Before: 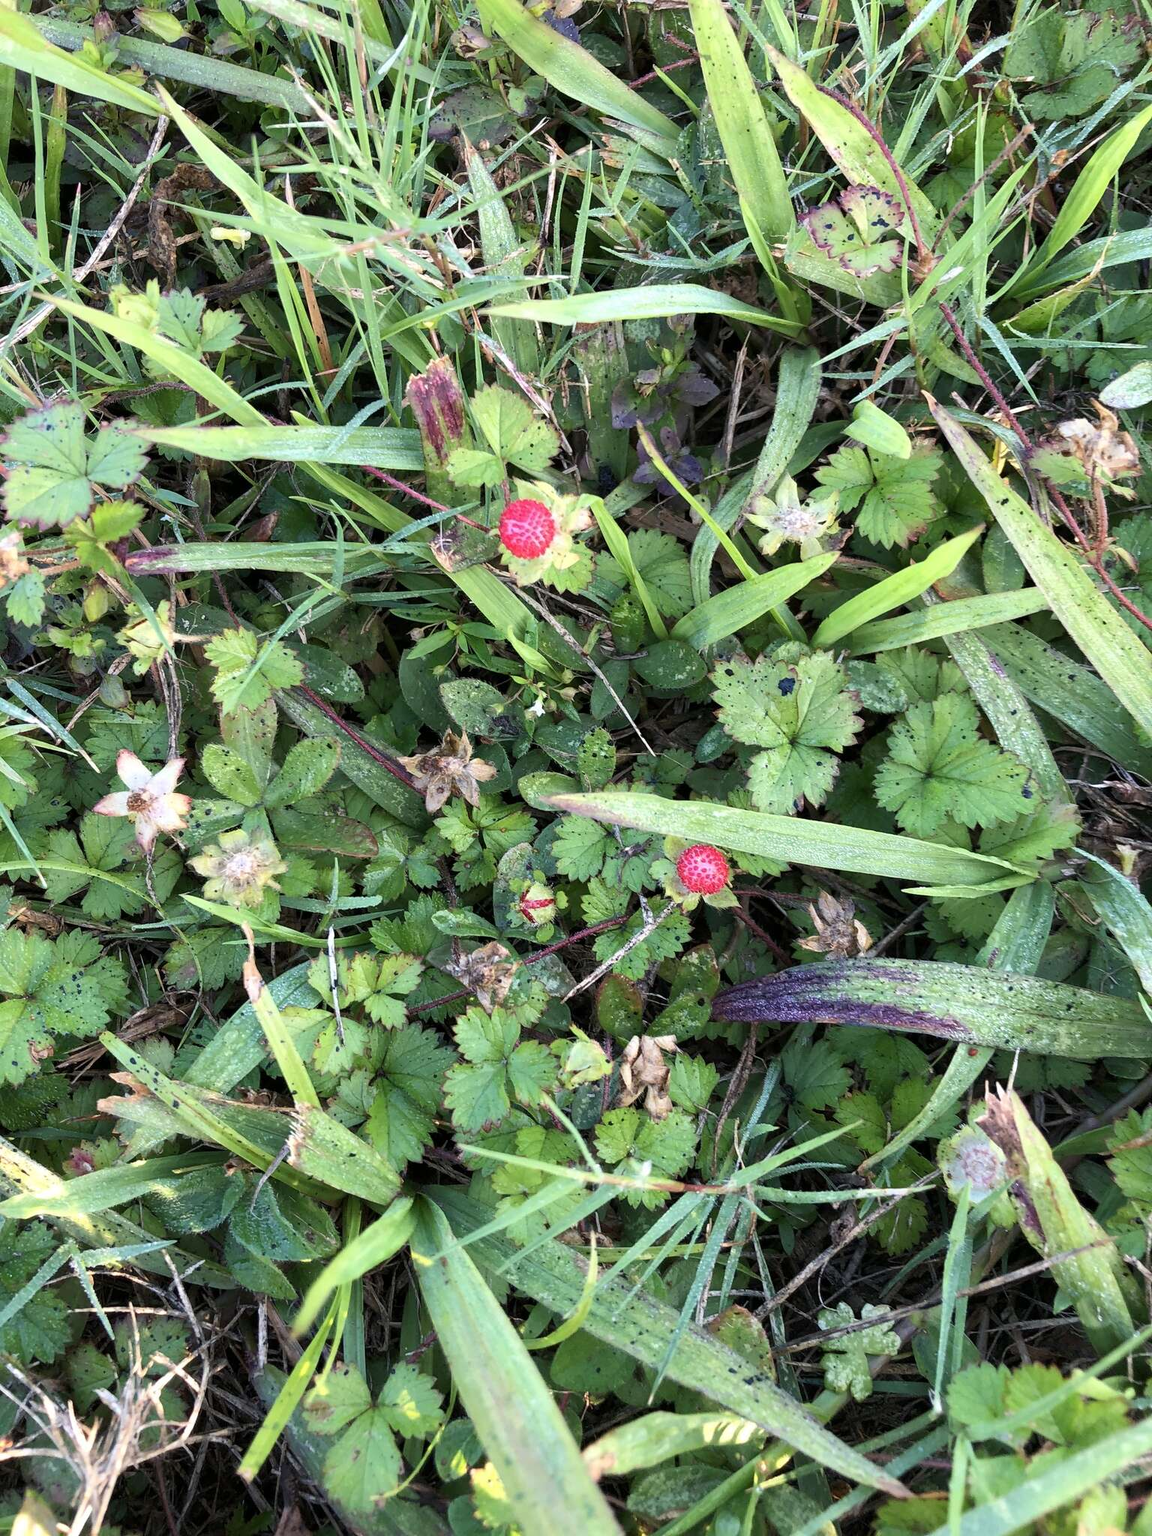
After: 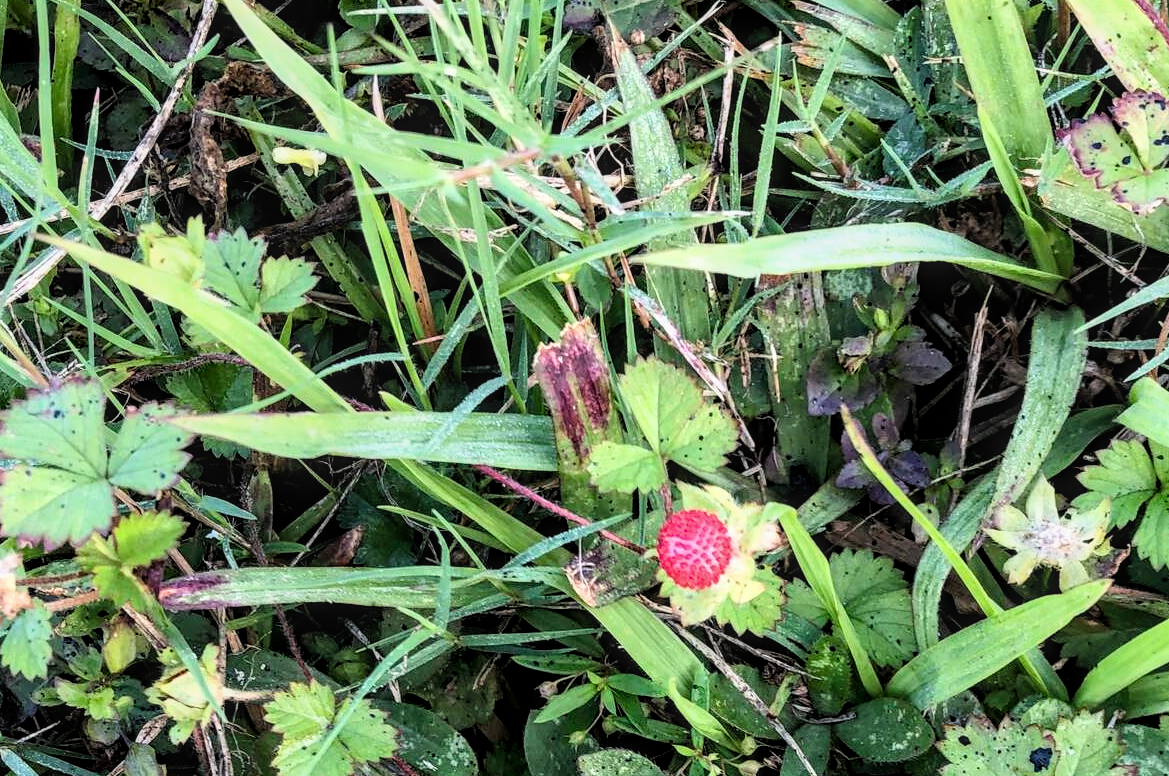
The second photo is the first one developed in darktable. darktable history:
local contrast: on, module defaults
filmic rgb: middle gray luminance 8.67%, black relative exposure -6.28 EV, white relative exposure 2.72 EV, target black luminance 0%, hardness 4.79, latitude 74.07%, contrast 1.336, shadows ↔ highlights balance 9.72%
crop: left 0.572%, top 7.632%, right 23.269%, bottom 54.448%
